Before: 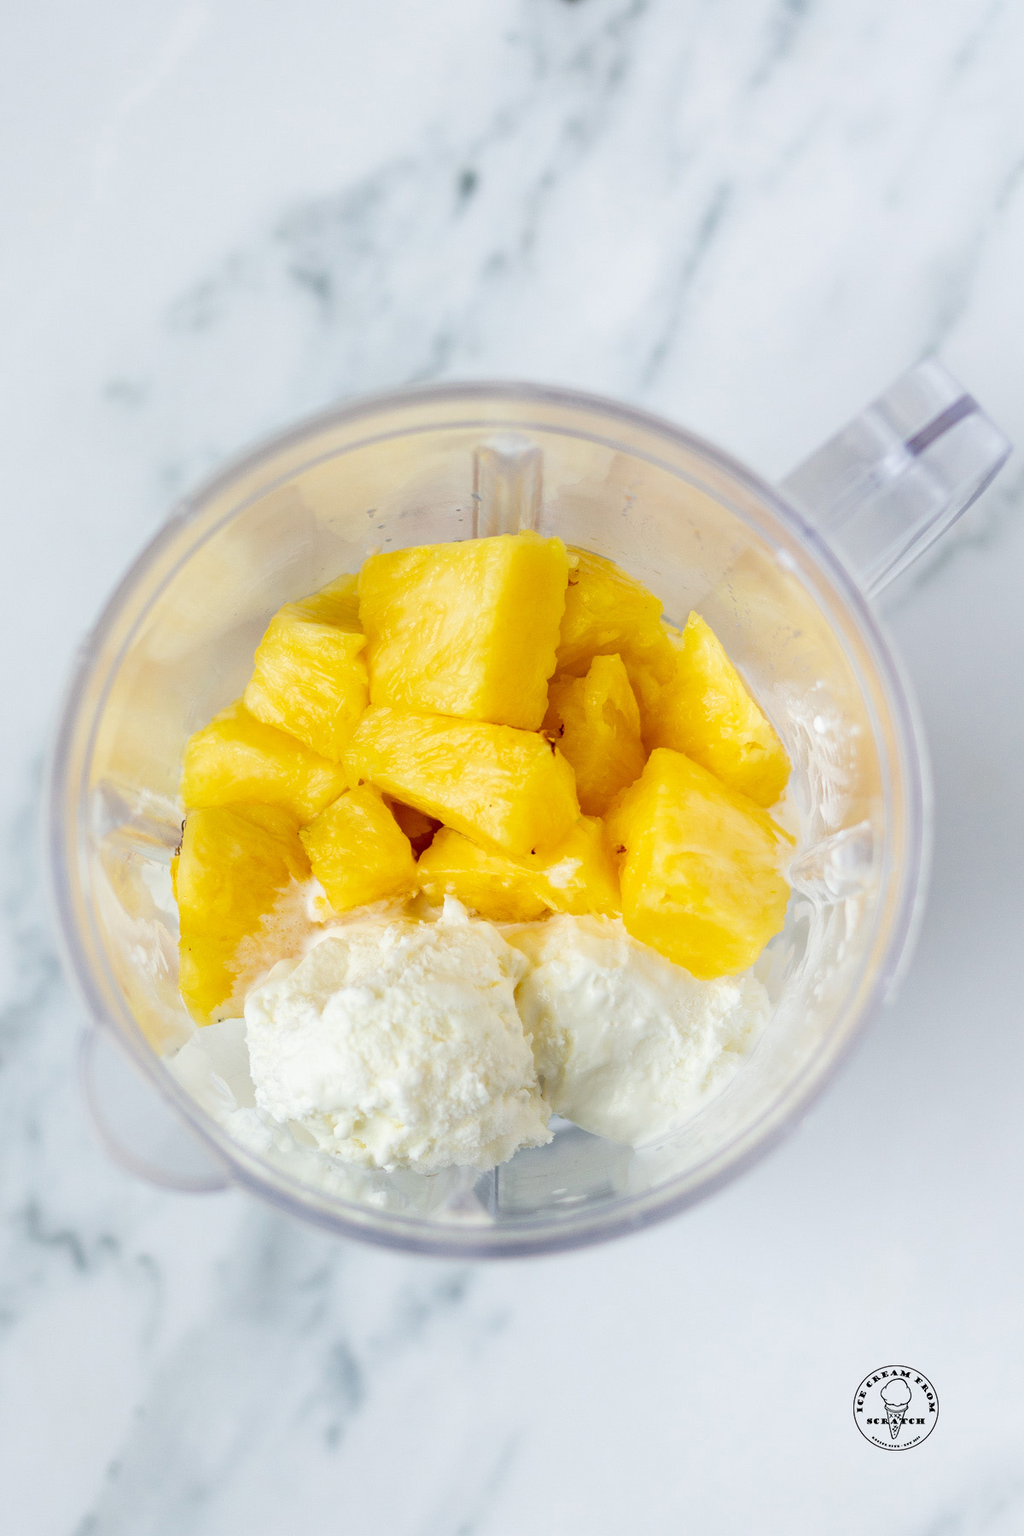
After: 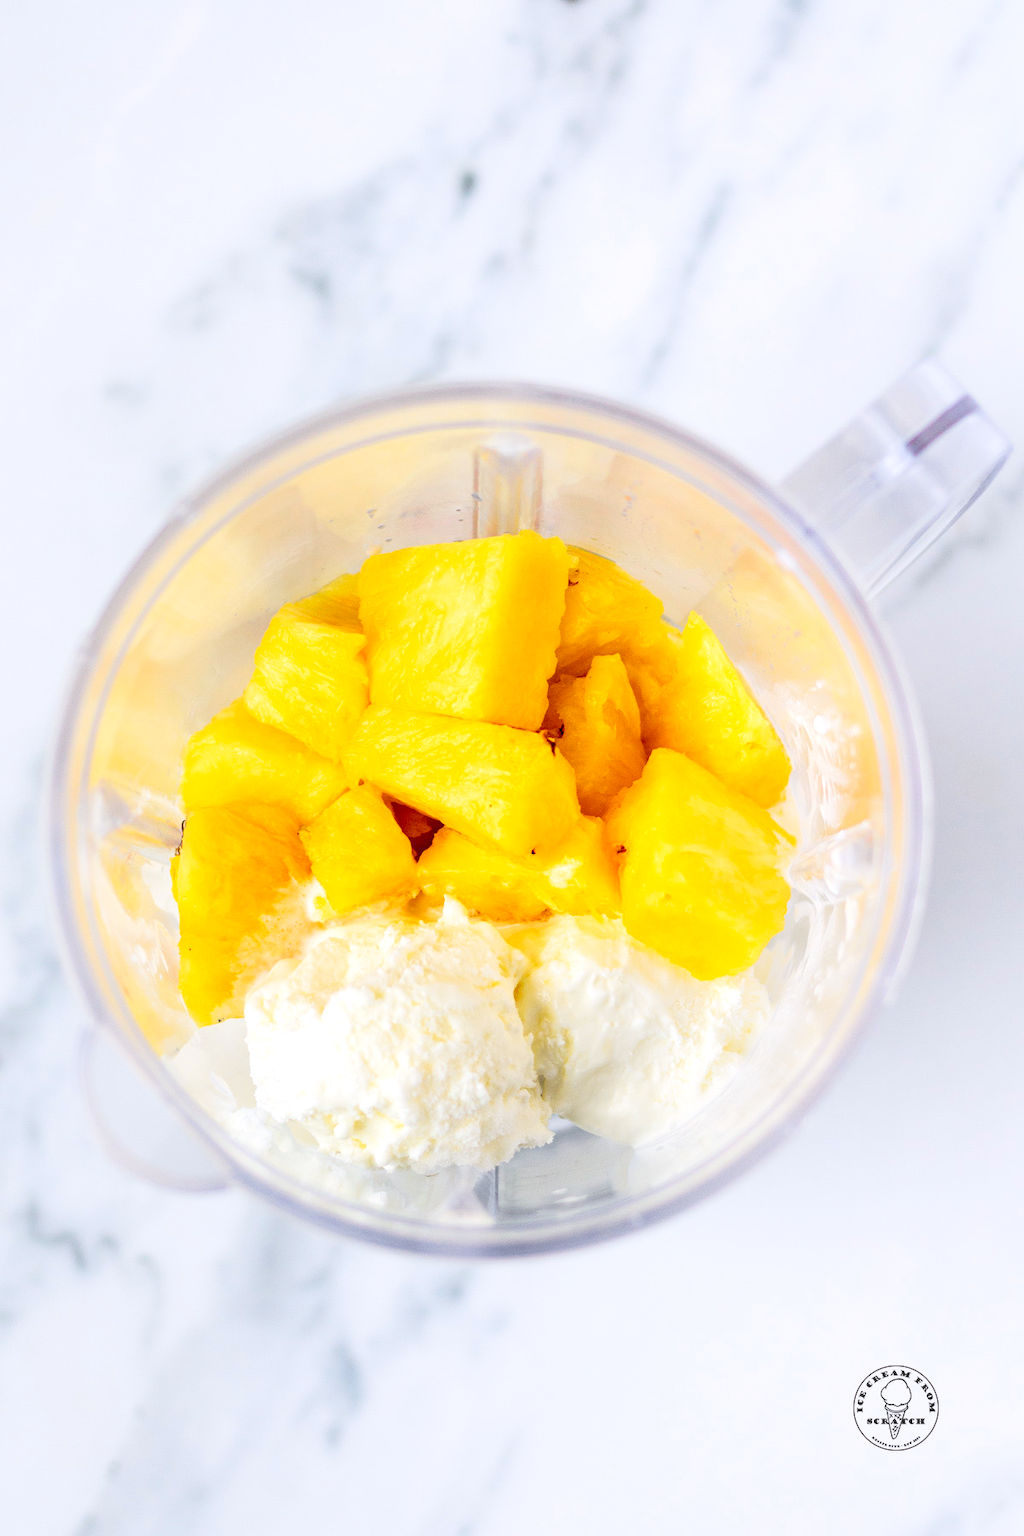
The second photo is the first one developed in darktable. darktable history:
haze removal: strength -0.05
local contrast: on, module defaults
tone curve: curves: ch0 [(0, 0.023) (0.103, 0.087) (0.295, 0.297) (0.445, 0.531) (0.553, 0.665) (0.735, 0.843) (0.994, 1)]; ch1 [(0, 0) (0.414, 0.395) (0.447, 0.447) (0.485, 0.495) (0.512, 0.523) (0.542, 0.581) (0.581, 0.632) (0.646, 0.715) (1, 1)]; ch2 [(0, 0) (0.369, 0.388) (0.449, 0.431) (0.478, 0.471) (0.516, 0.517) (0.579, 0.624) (0.674, 0.775) (1, 1)], color space Lab, independent channels, preserve colors none
color balance rgb: shadows lift › chroma 3.88%, shadows lift › hue 88.52°, power › hue 214.65°, global offset › chroma 0.1%, global offset › hue 252.4°, contrast 4.45%
